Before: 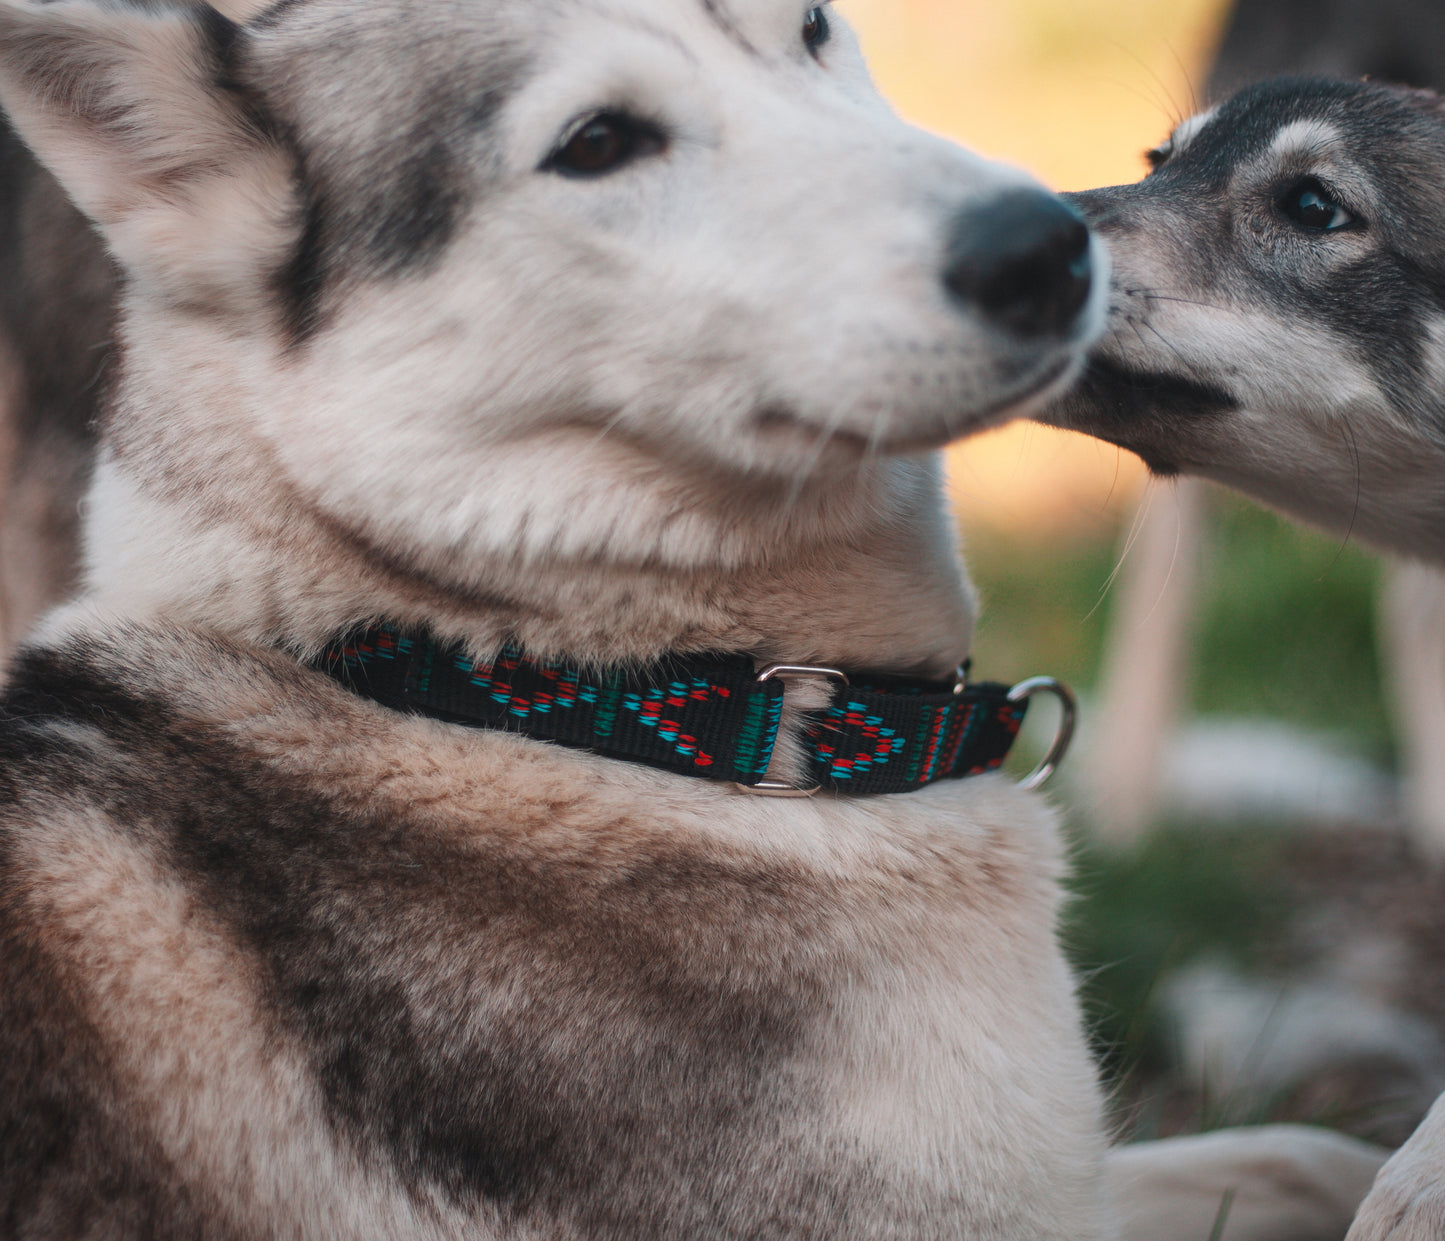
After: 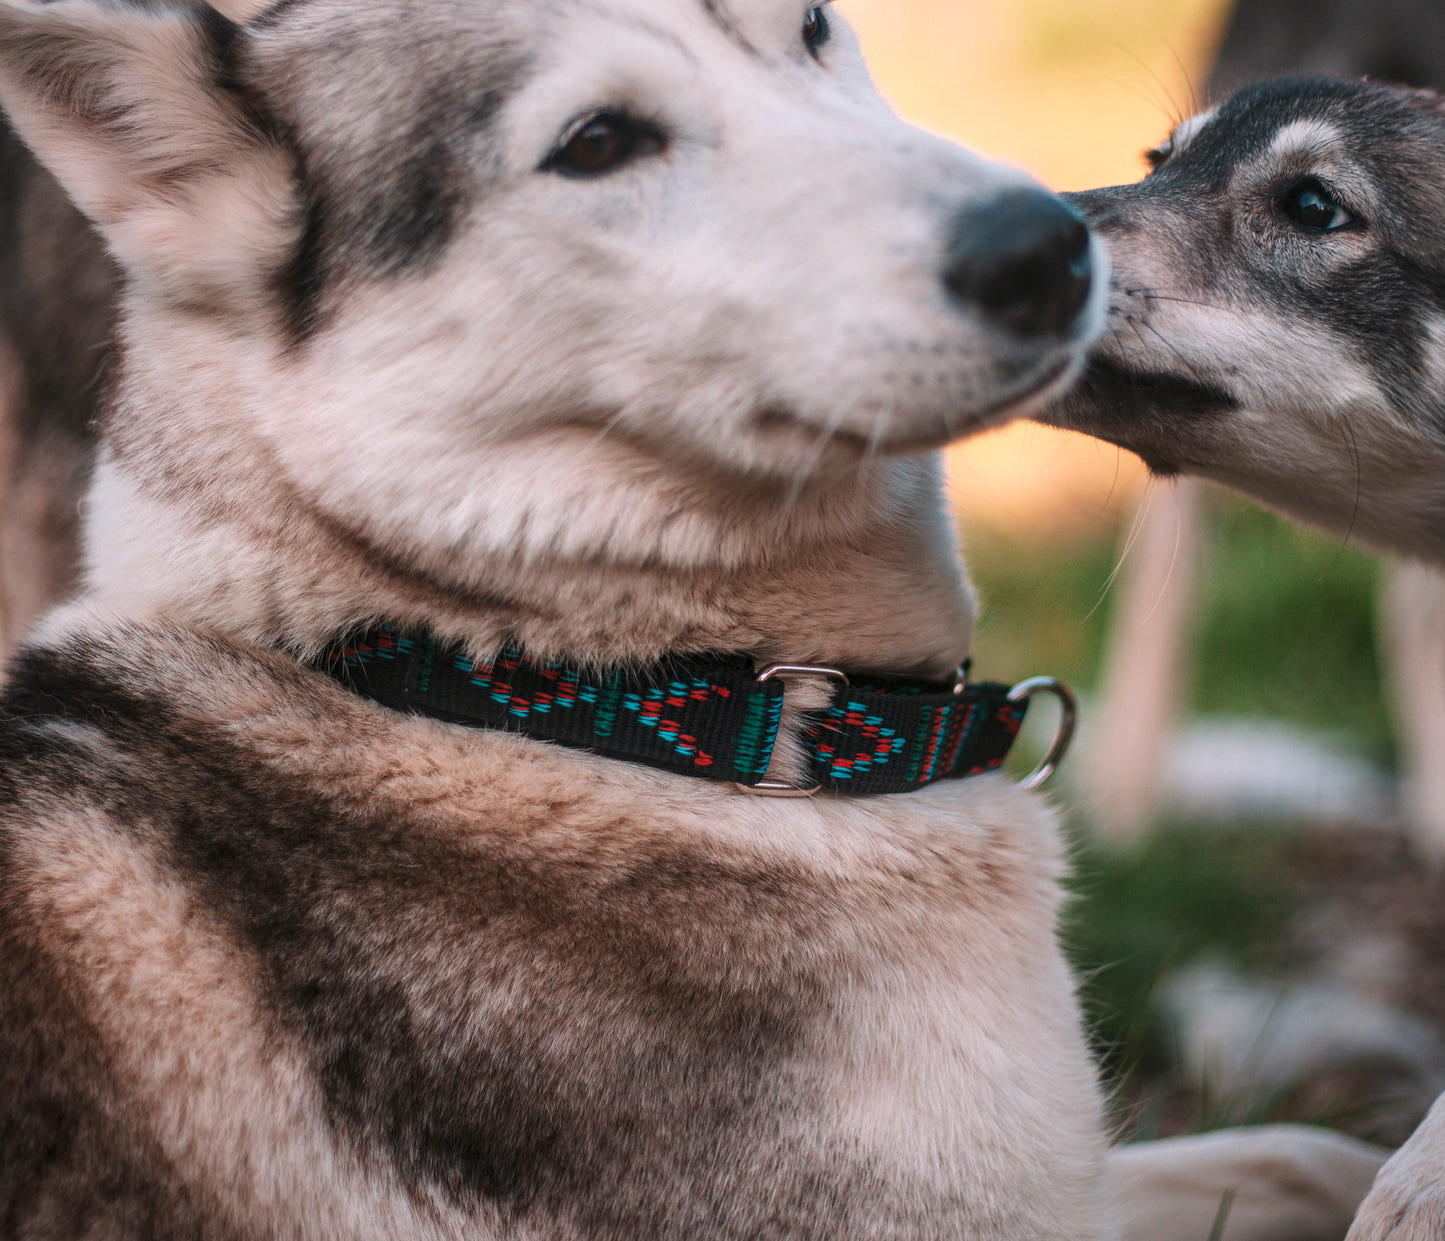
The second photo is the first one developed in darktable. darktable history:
color correction: highlights a* 3.12, highlights b* -1.55, shadows a* -0.101, shadows b* 2.52, saturation 0.98
local contrast: detail 130%
velvia: on, module defaults
